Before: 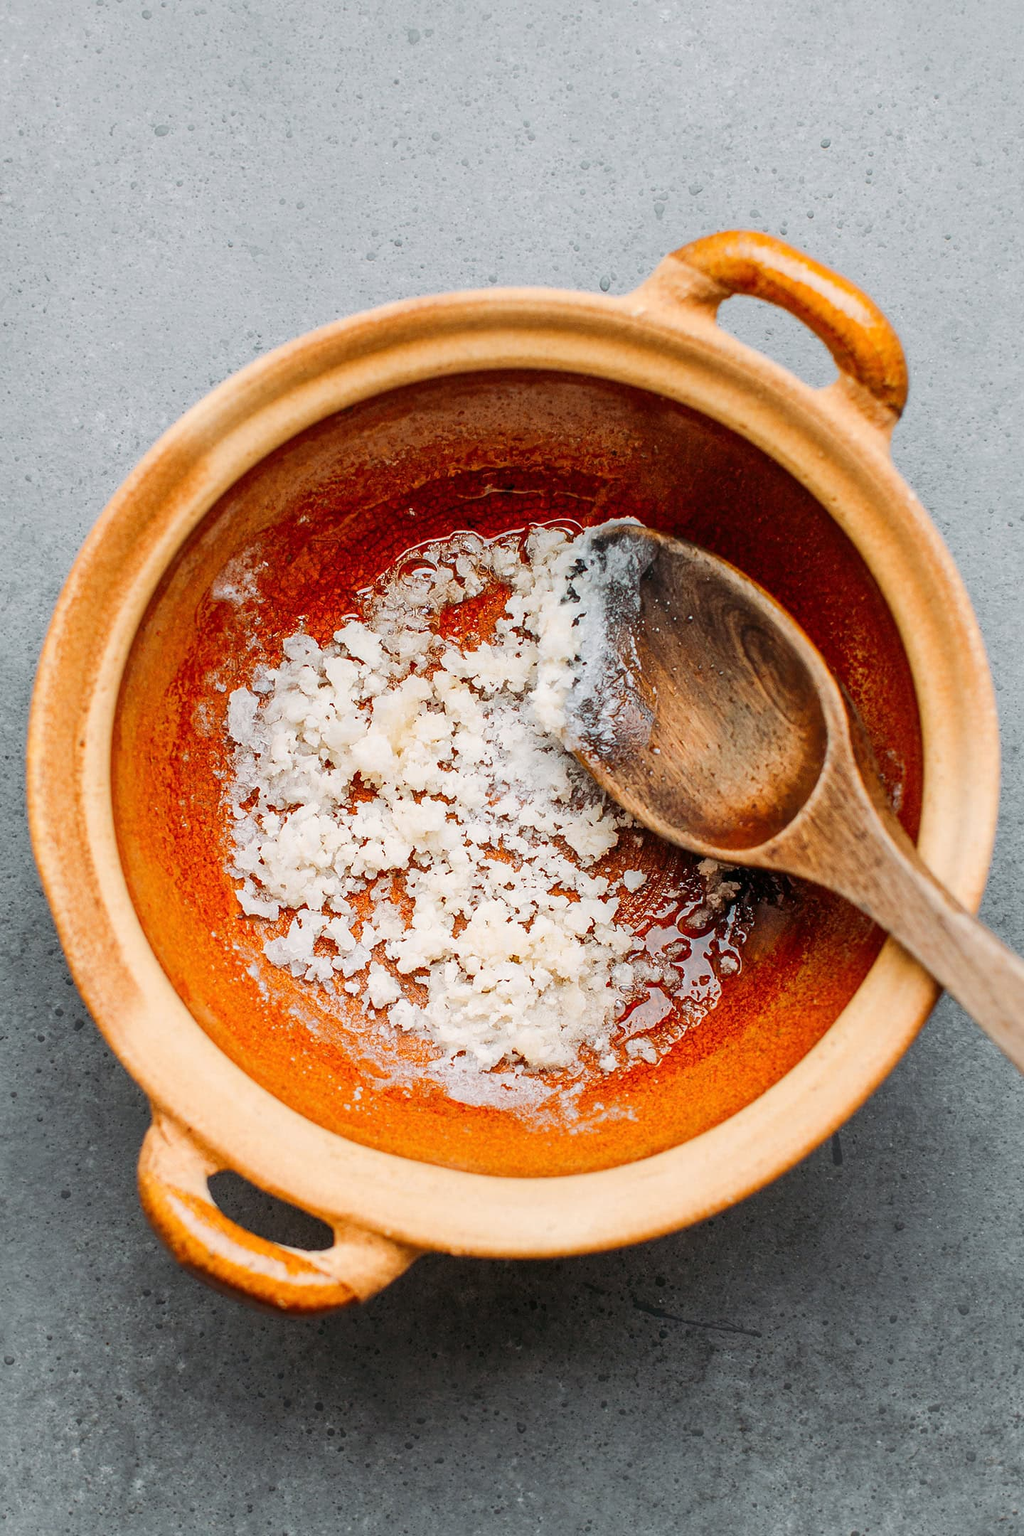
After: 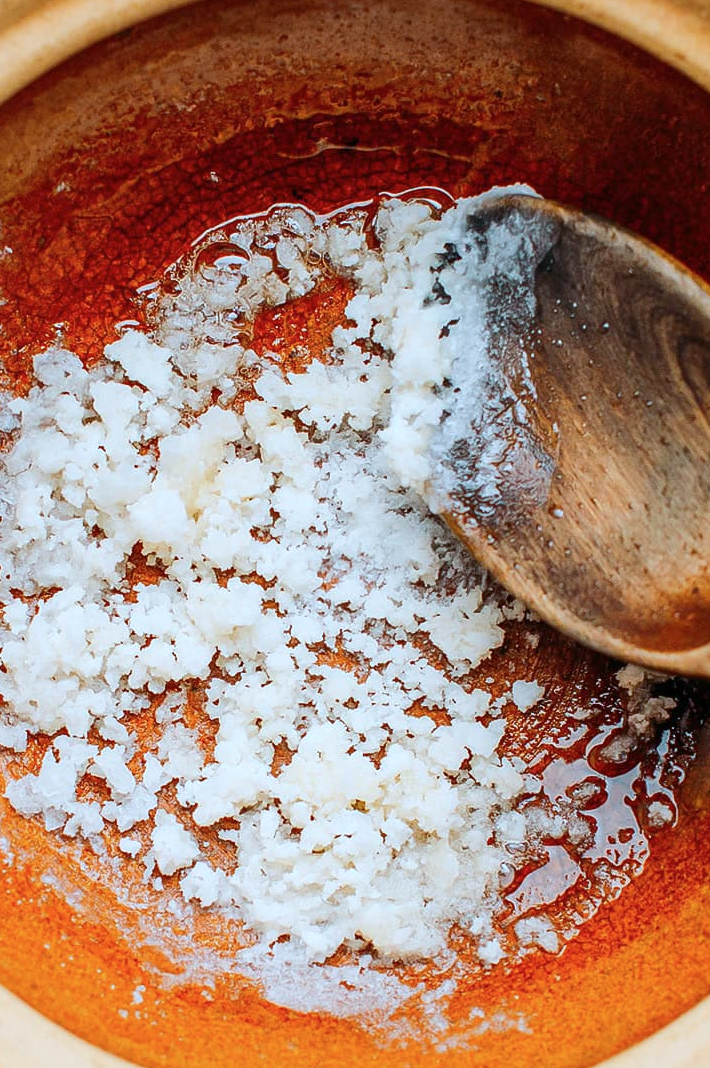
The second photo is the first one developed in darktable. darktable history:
crop: left 25.402%, top 25.18%, right 25.226%, bottom 25.363%
color calibration: illuminant Planckian (black body), x 0.375, y 0.374, temperature 4124.35 K
